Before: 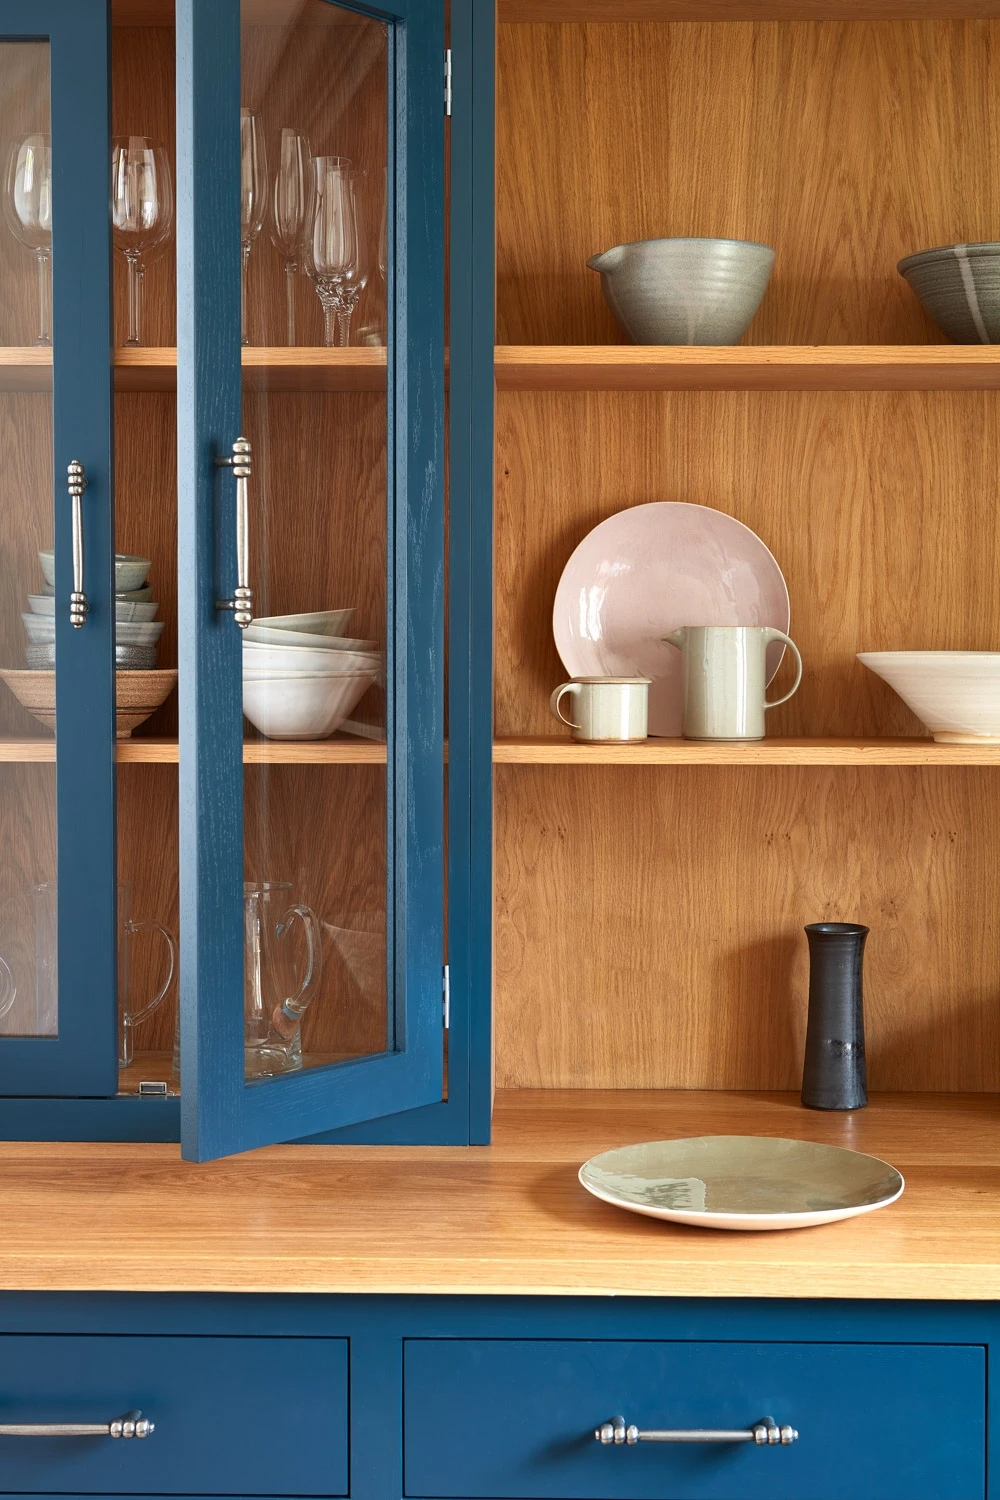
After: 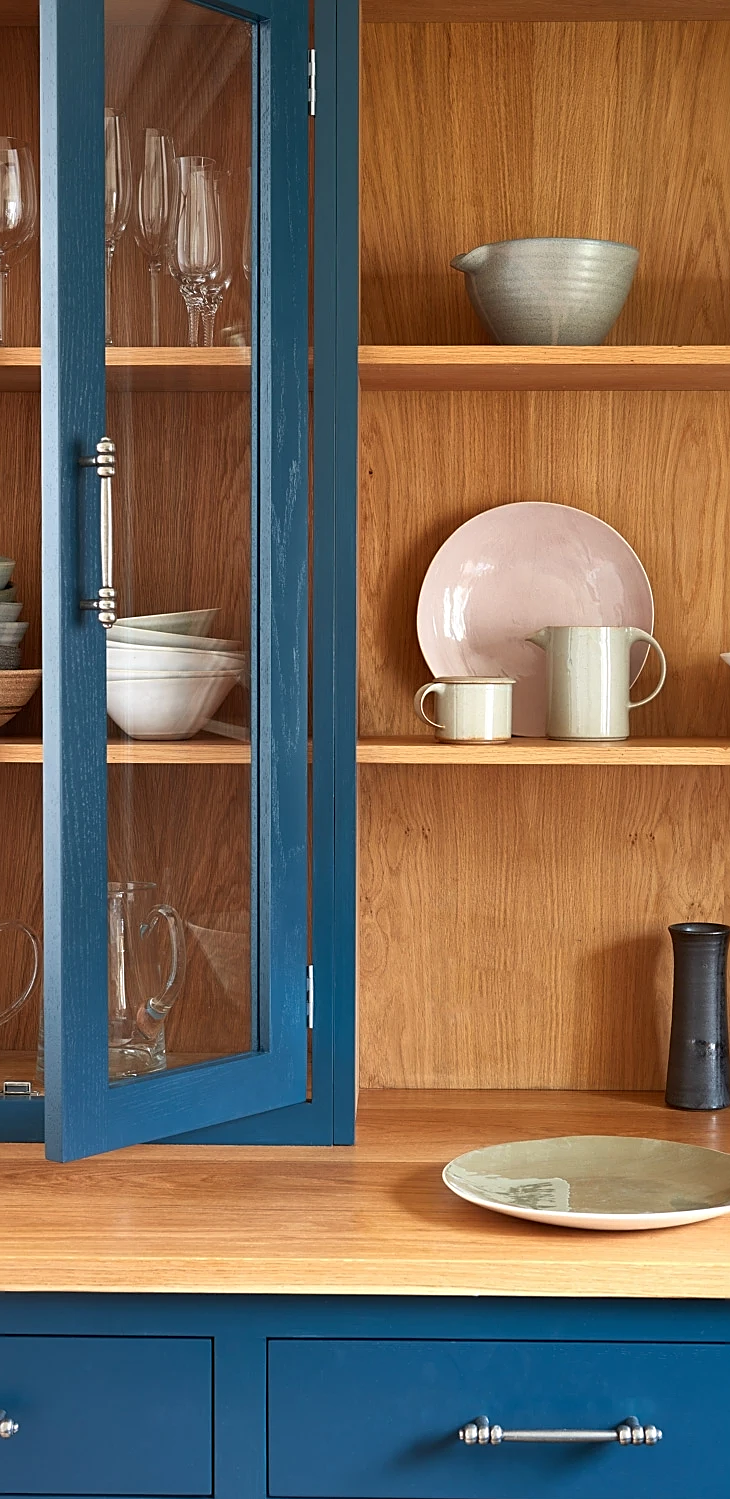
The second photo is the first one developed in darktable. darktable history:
crop: left 13.649%, right 13.351%
sharpen: on, module defaults
